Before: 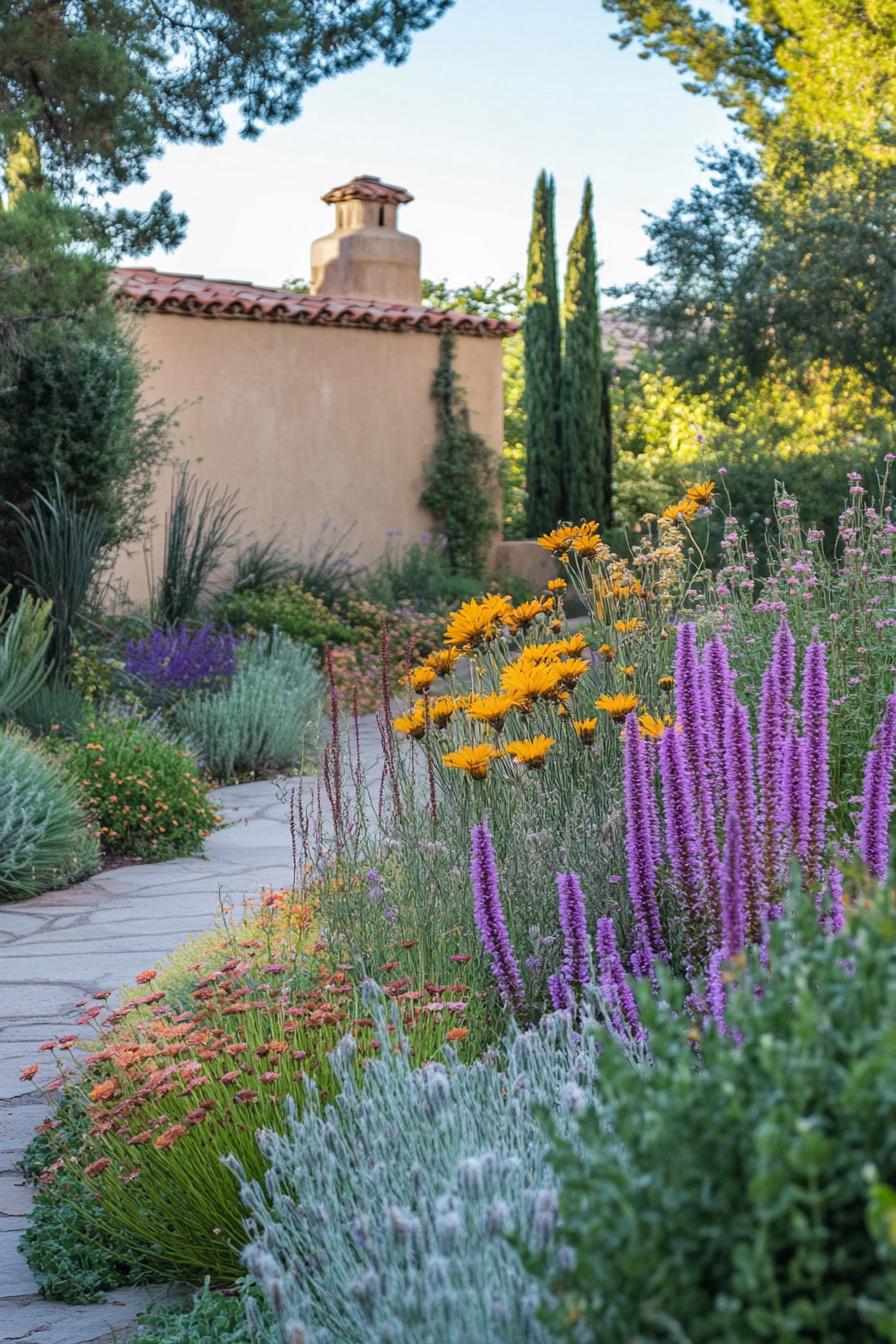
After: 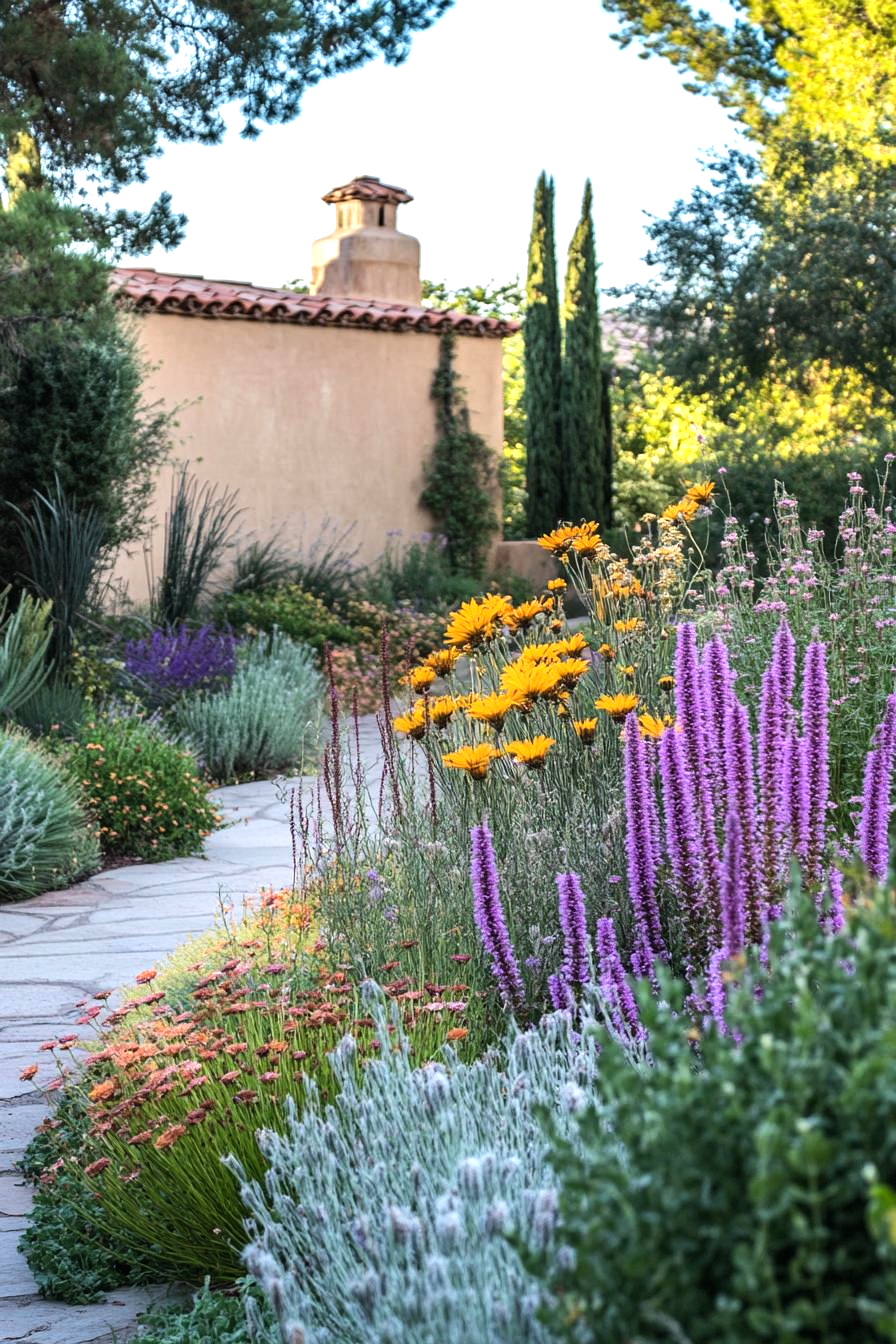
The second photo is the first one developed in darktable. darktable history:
tone equalizer: -8 EV -0.75 EV, -7 EV -0.672 EV, -6 EV -0.569 EV, -5 EV -0.382 EV, -3 EV 0.385 EV, -2 EV 0.6 EV, -1 EV 0.678 EV, +0 EV 0.72 EV, edges refinement/feathering 500, mask exposure compensation -1.57 EV, preserve details no
